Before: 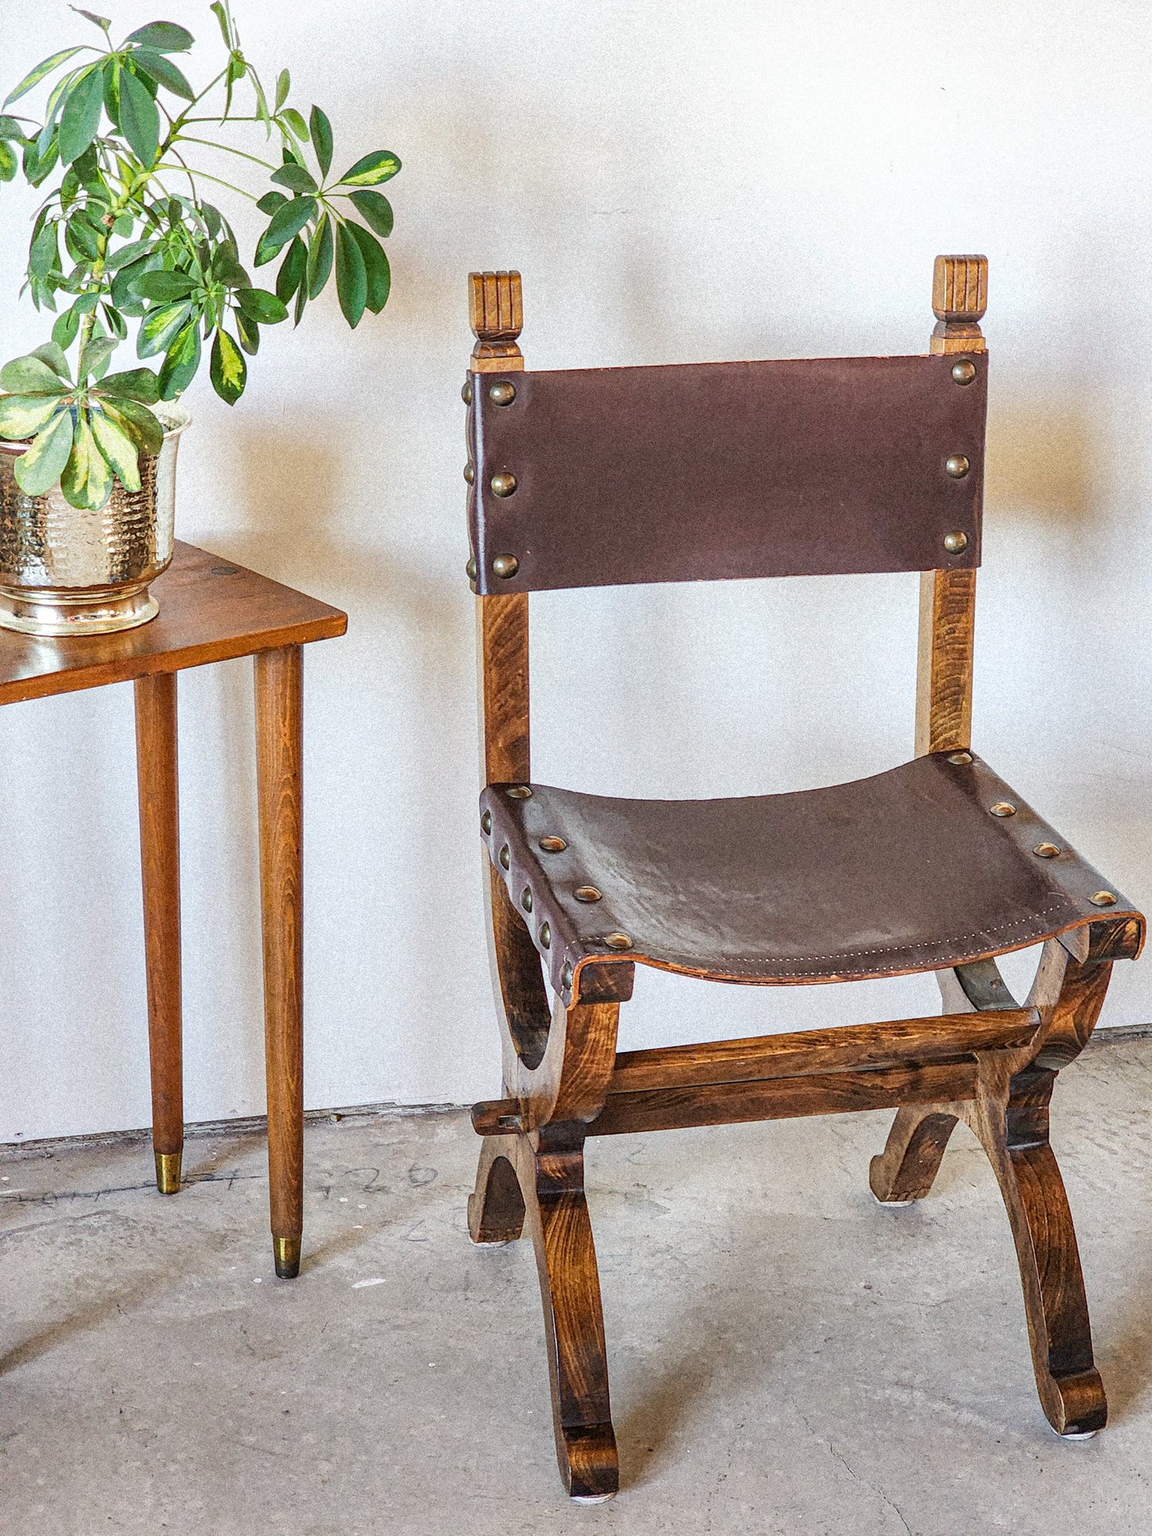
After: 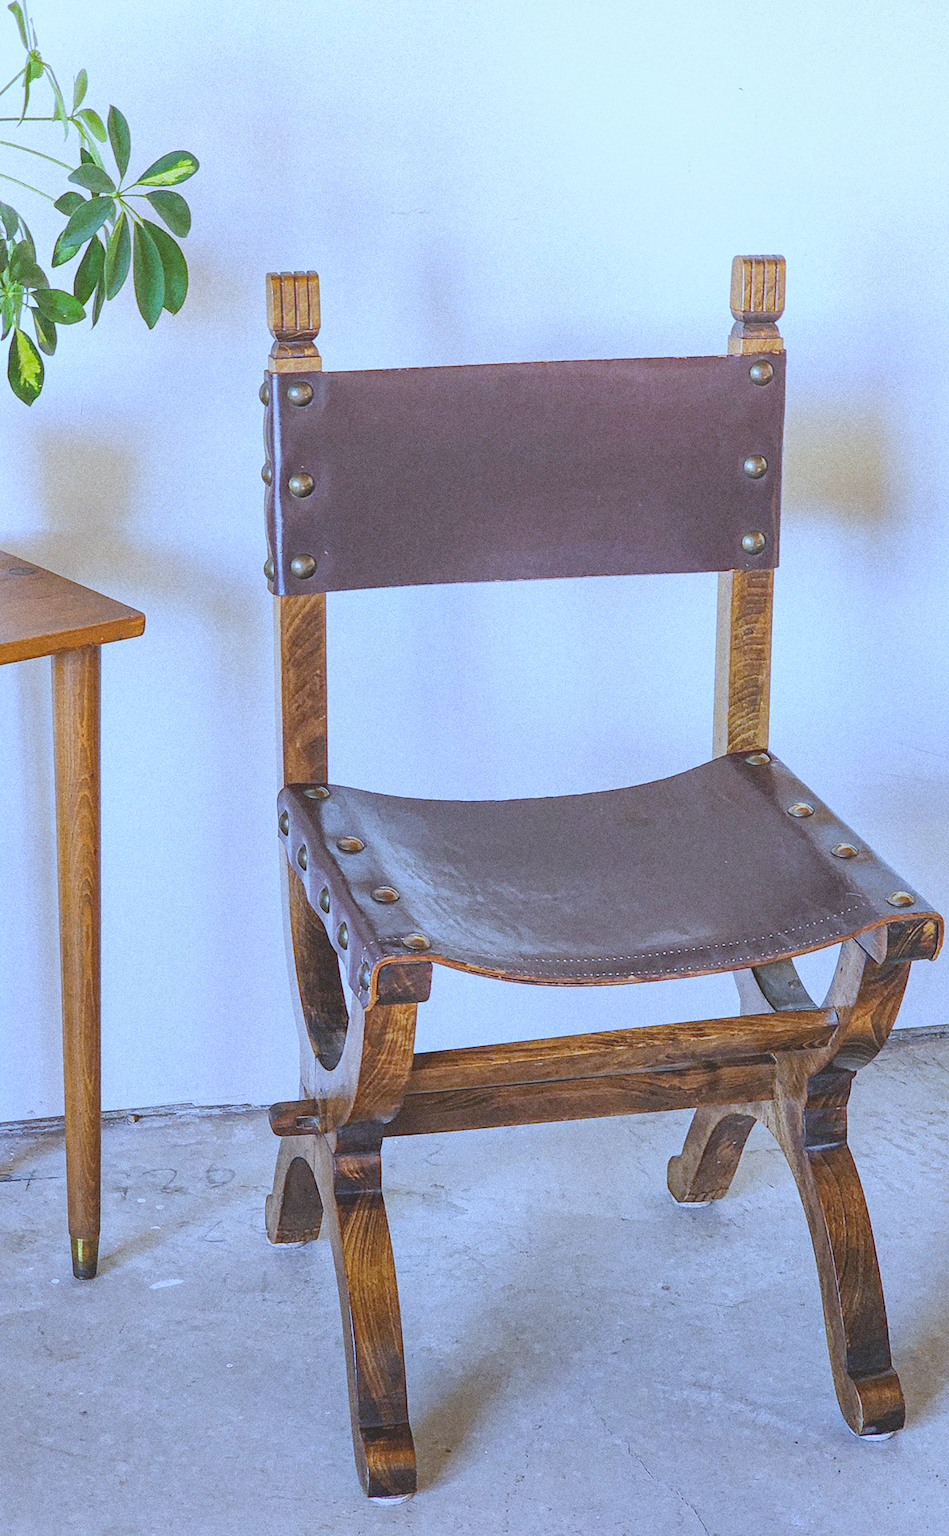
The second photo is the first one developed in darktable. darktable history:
local contrast: detail 70%
crop: left 17.582%, bottom 0.031%
white balance: red 0.871, blue 1.249
